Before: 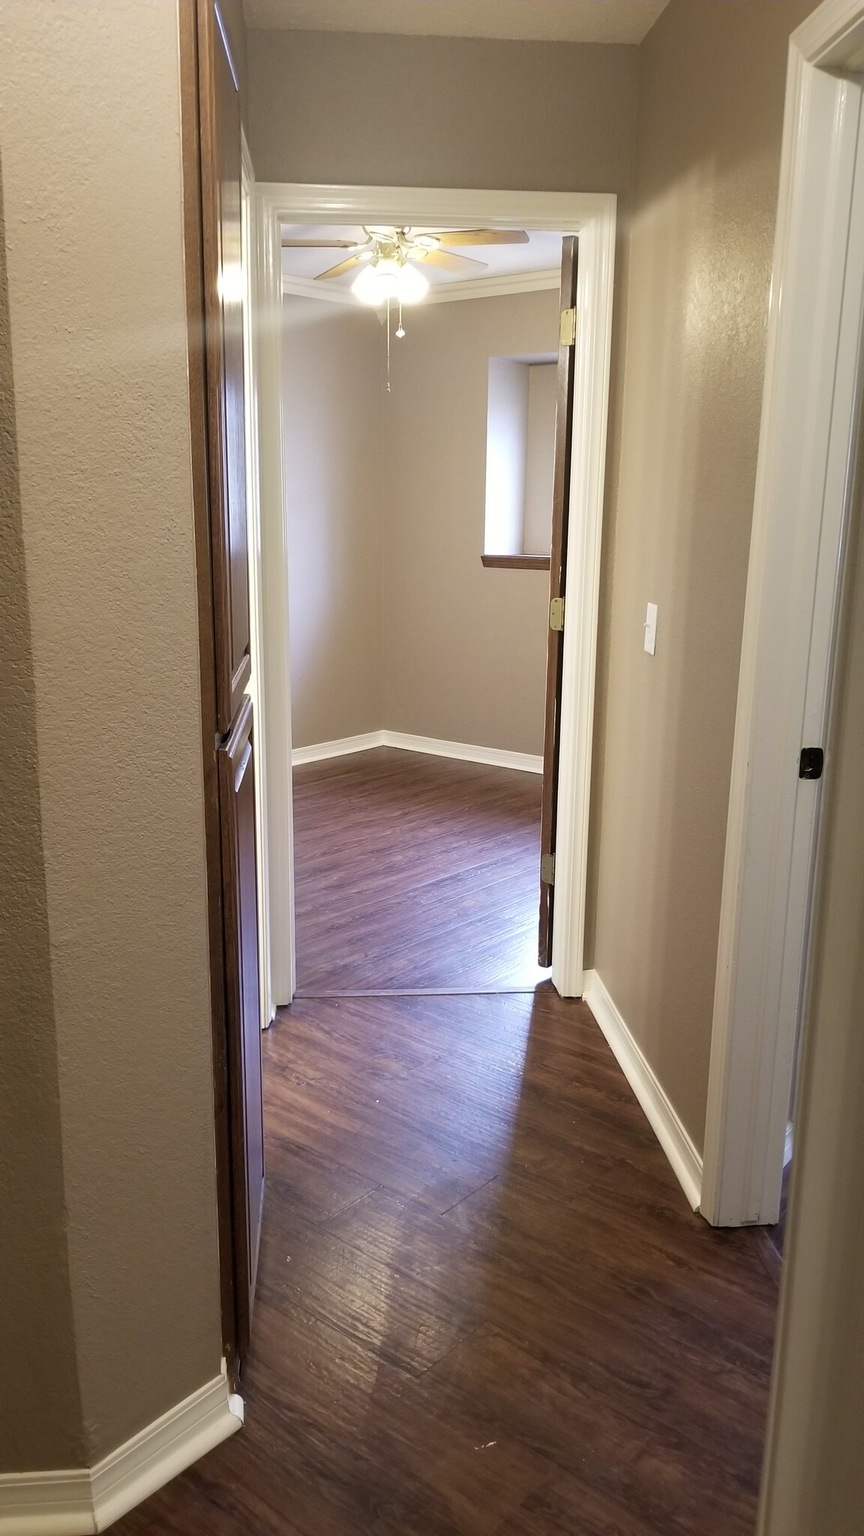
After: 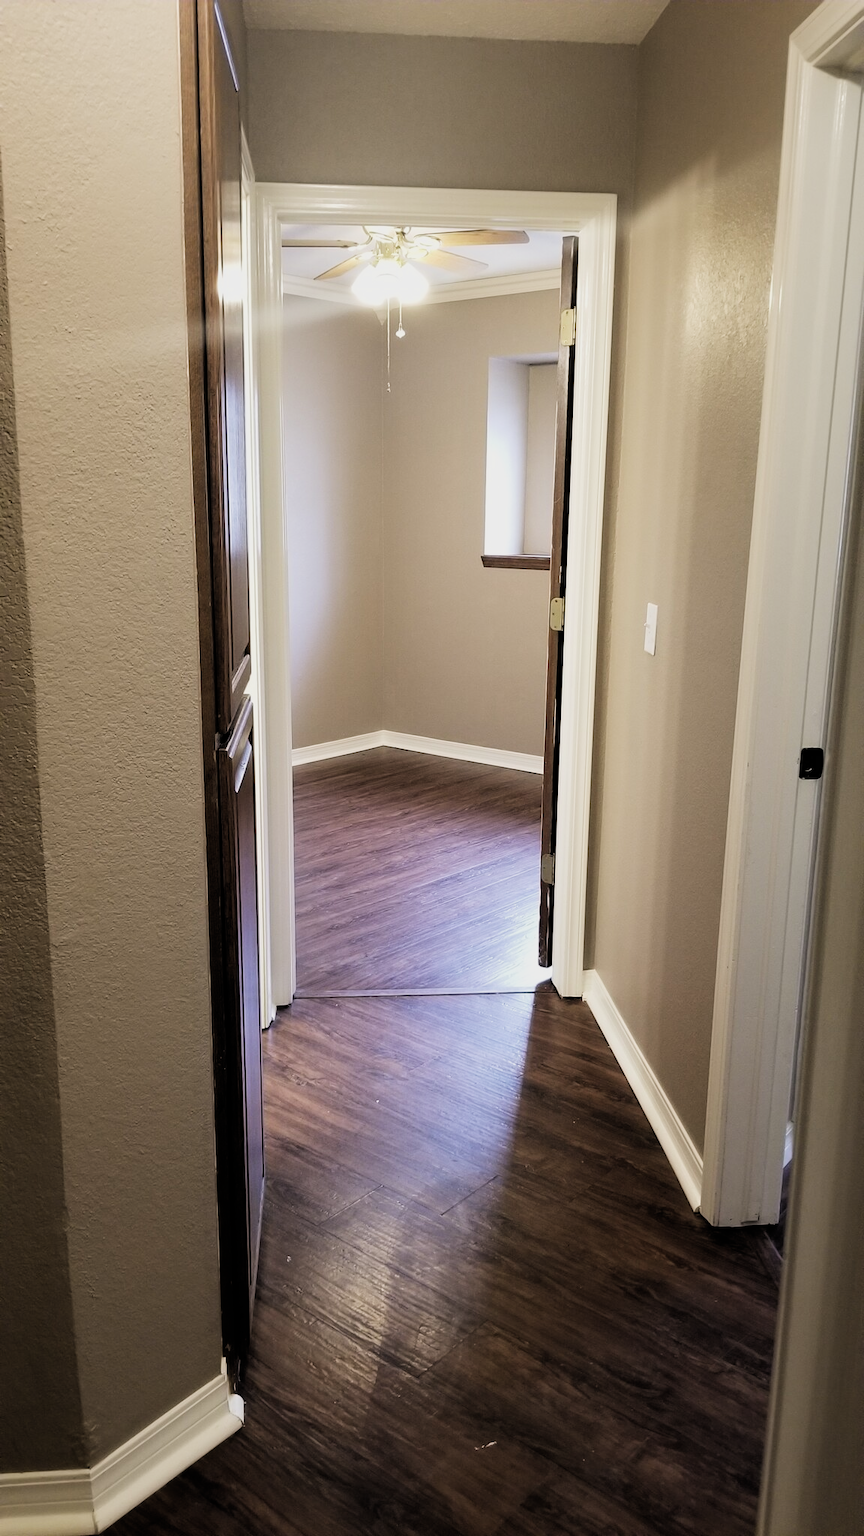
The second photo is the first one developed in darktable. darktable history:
filmic rgb: black relative exposure -4.98 EV, white relative exposure 4 EV, hardness 2.89, contrast 1.404, add noise in highlights 0, color science v3 (2019), use custom middle-gray values true, contrast in highlights soft
